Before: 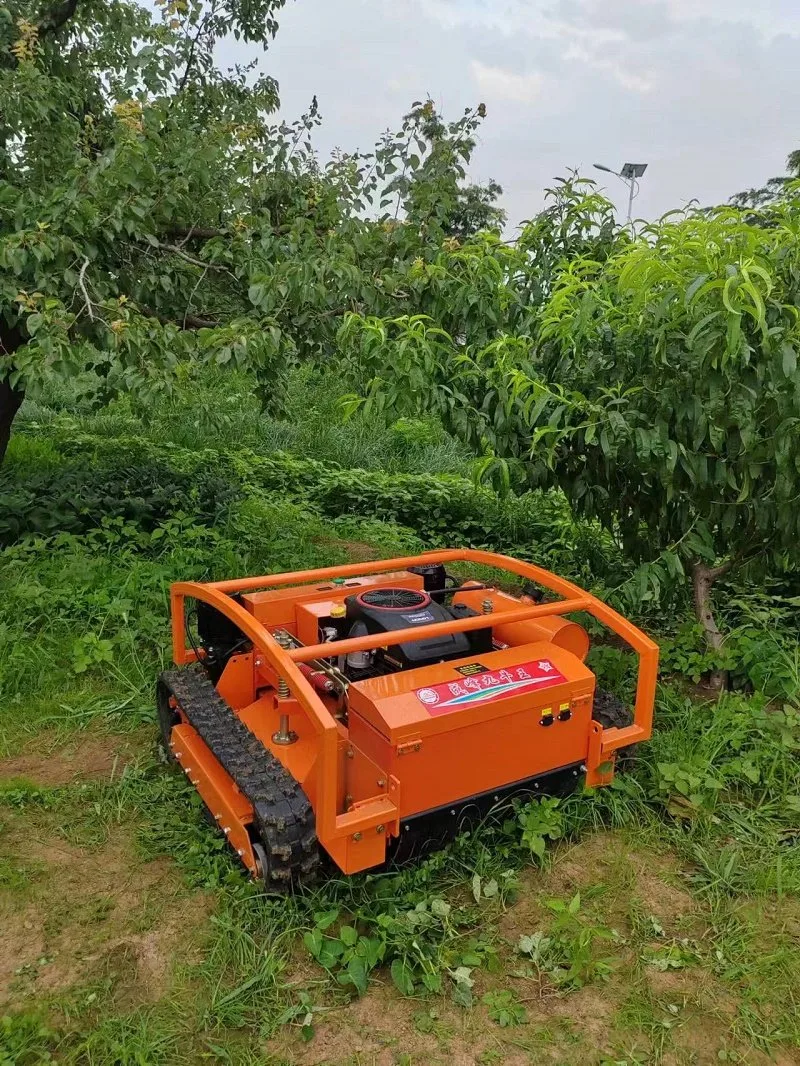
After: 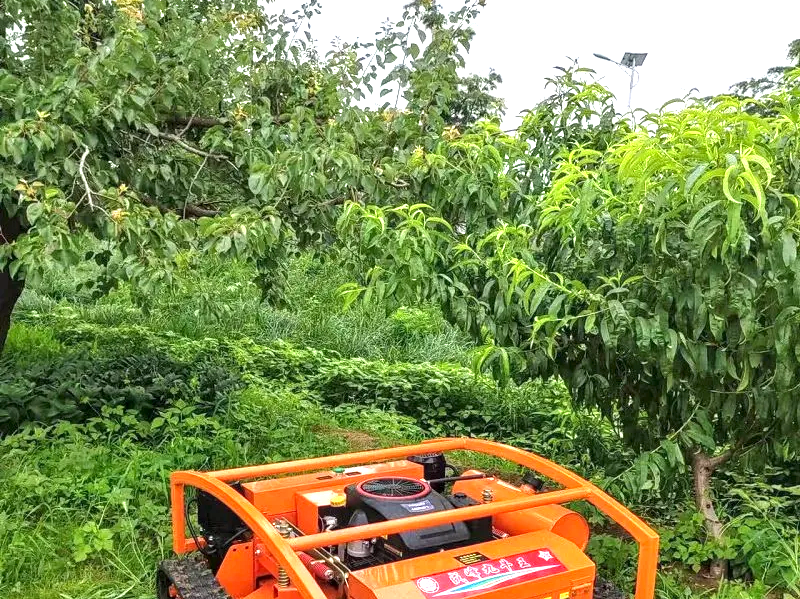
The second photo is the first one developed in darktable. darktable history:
crop and rotate: top 10.436%, bottom 33.336%
haze removal: strength 0.099
local contrast: on, module defaults
exposure: black level correction 0, exposure 1.2 EV, compensate exposure bias true, compensate highlight preservation false
